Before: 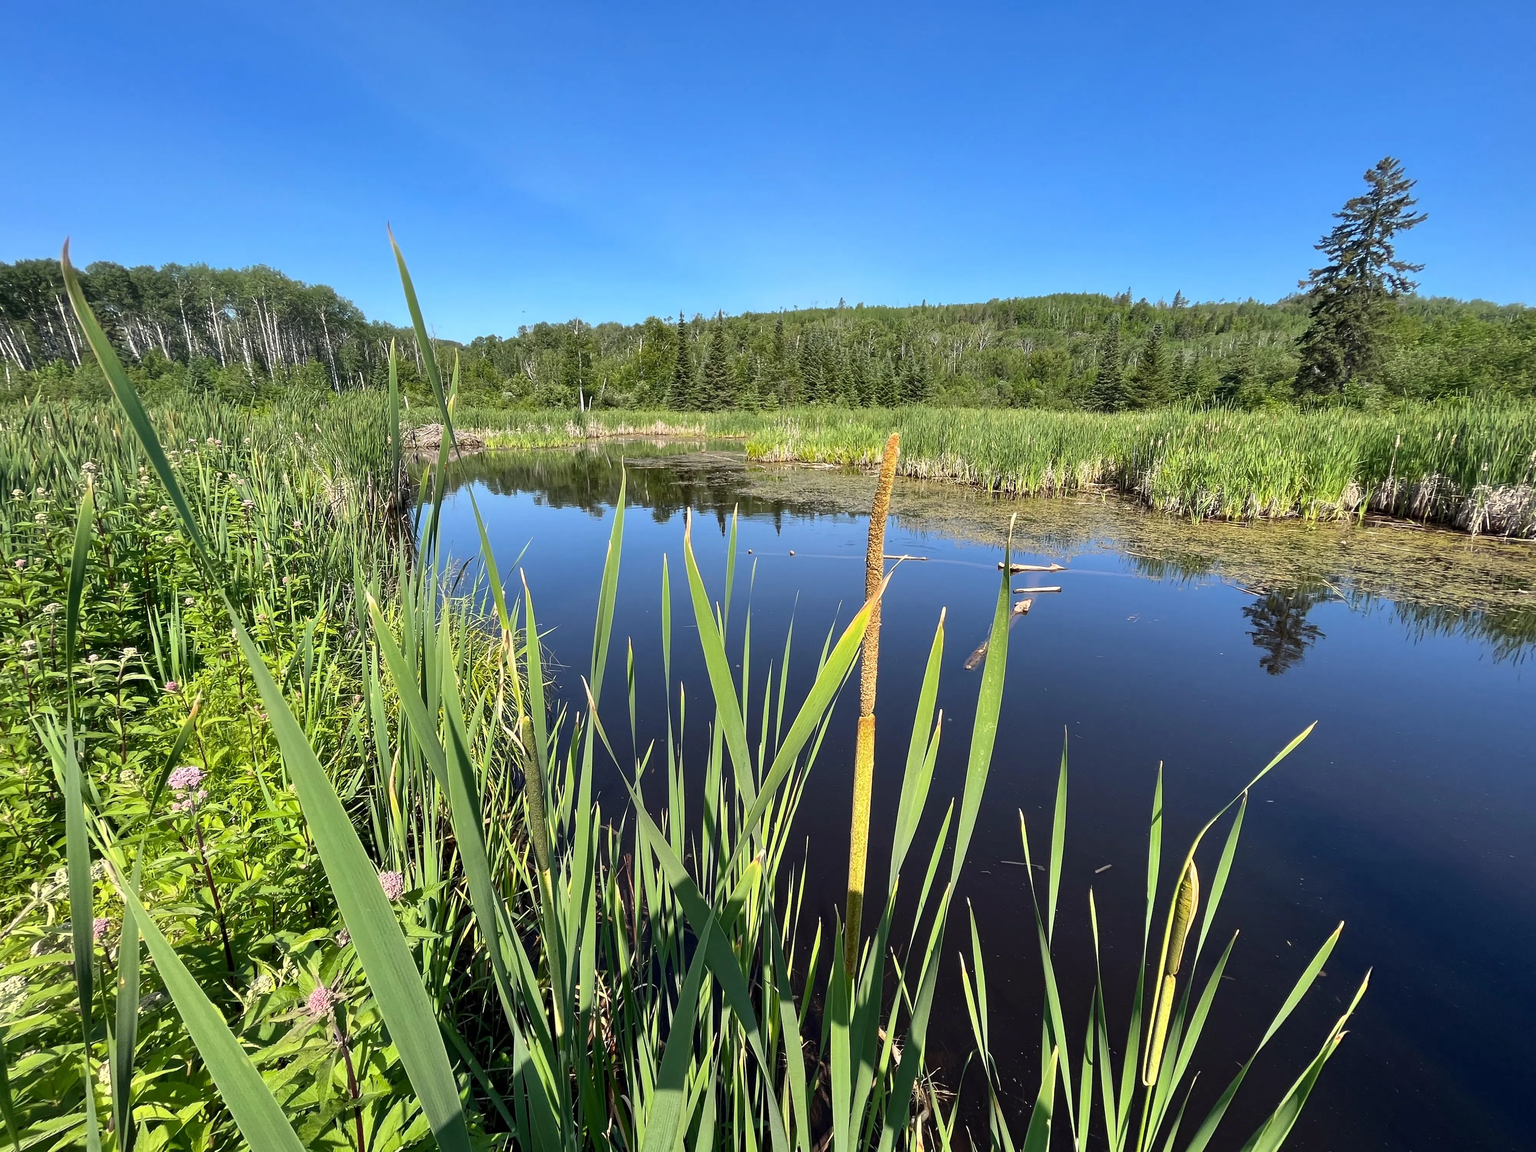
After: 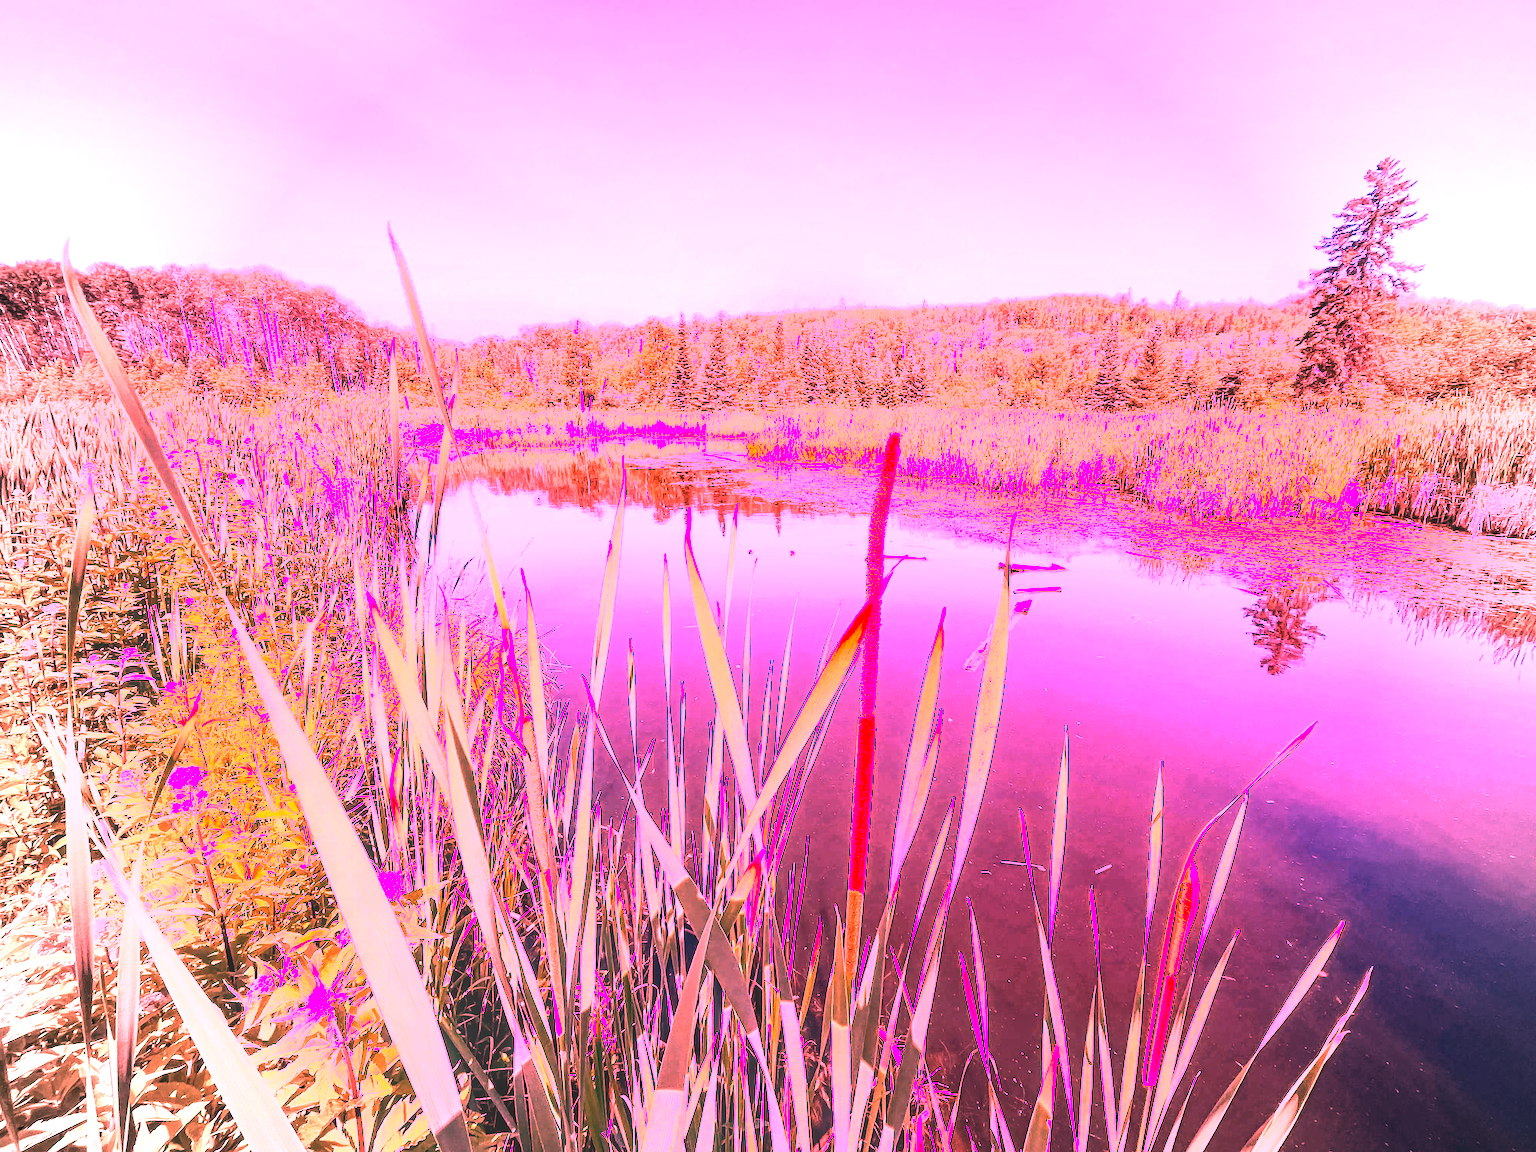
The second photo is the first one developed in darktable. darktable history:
white balance: red 4.26, blue 1.802
tone equalizer: -8 EV -0.75 EV, -7 EV -0.7 EV, -6 EV -0.6 EV, -5 EV -0.4 EV, -3 EV 0.4 EV, -2 EV 0.6 EV, -1 EV 0.7 EV, +0 EV 0.75 EV, edges refinement/feathering 500, mask exposure compensation -1.57 EV, preserve details no
local contrast: detail 130%
vignetting: on, module defaults
